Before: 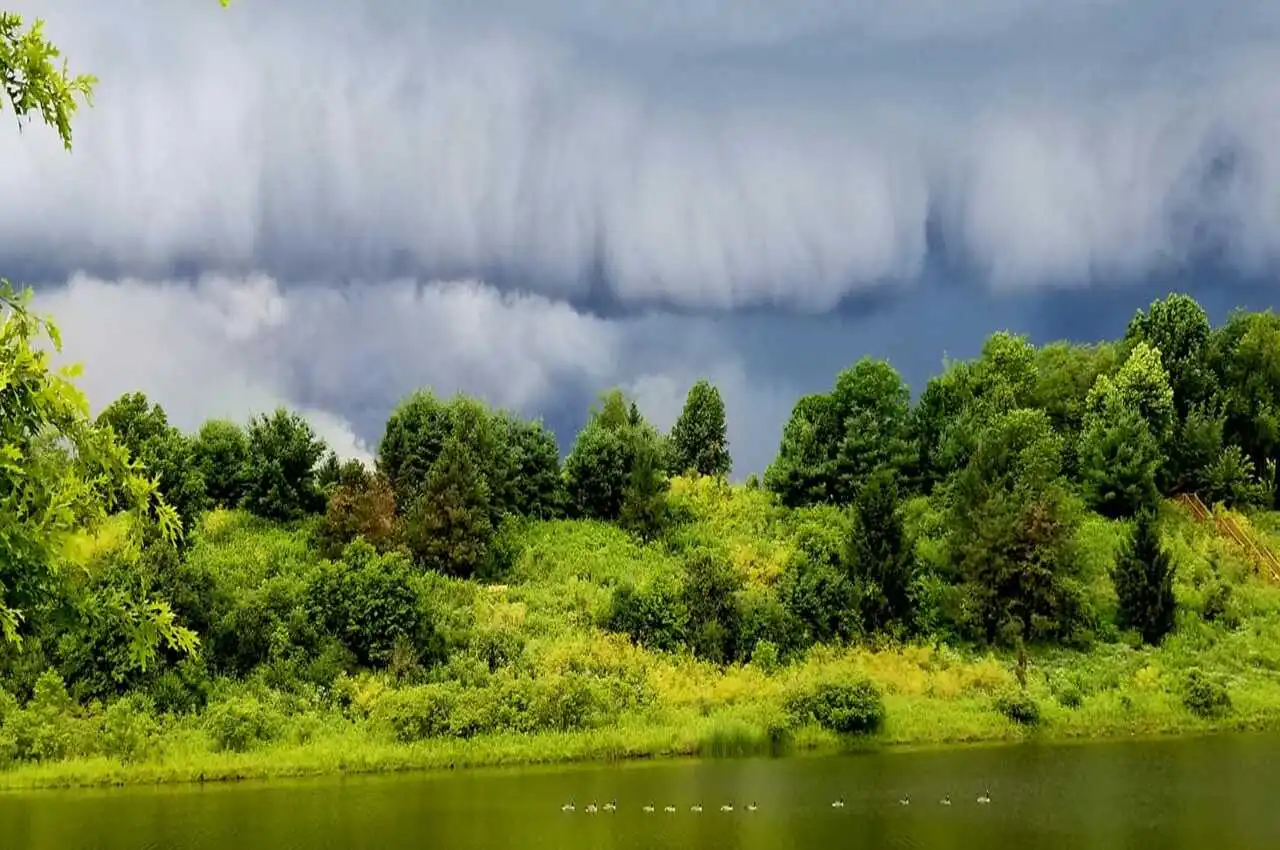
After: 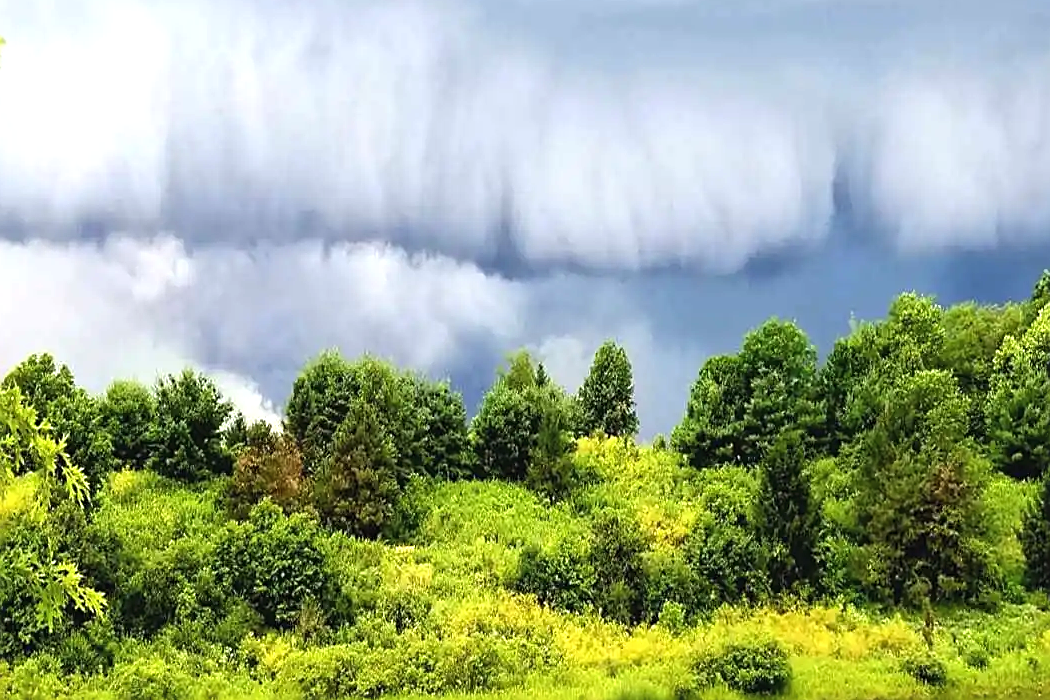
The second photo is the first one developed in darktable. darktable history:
sharpen: on, module defaults
tone equalizer: -8 EV 0.078 EV, edges refinement/feathering 500, mask exposure compensation -1.57 EV, preserve details no
exposure: black level correction -0.002, exposure 0.715 EV, compensate exposure bias true, compensate highlight preservation false
crop and rotate: left 7.324%, top 4.685%, right 10.604%, bottom 12.924%
